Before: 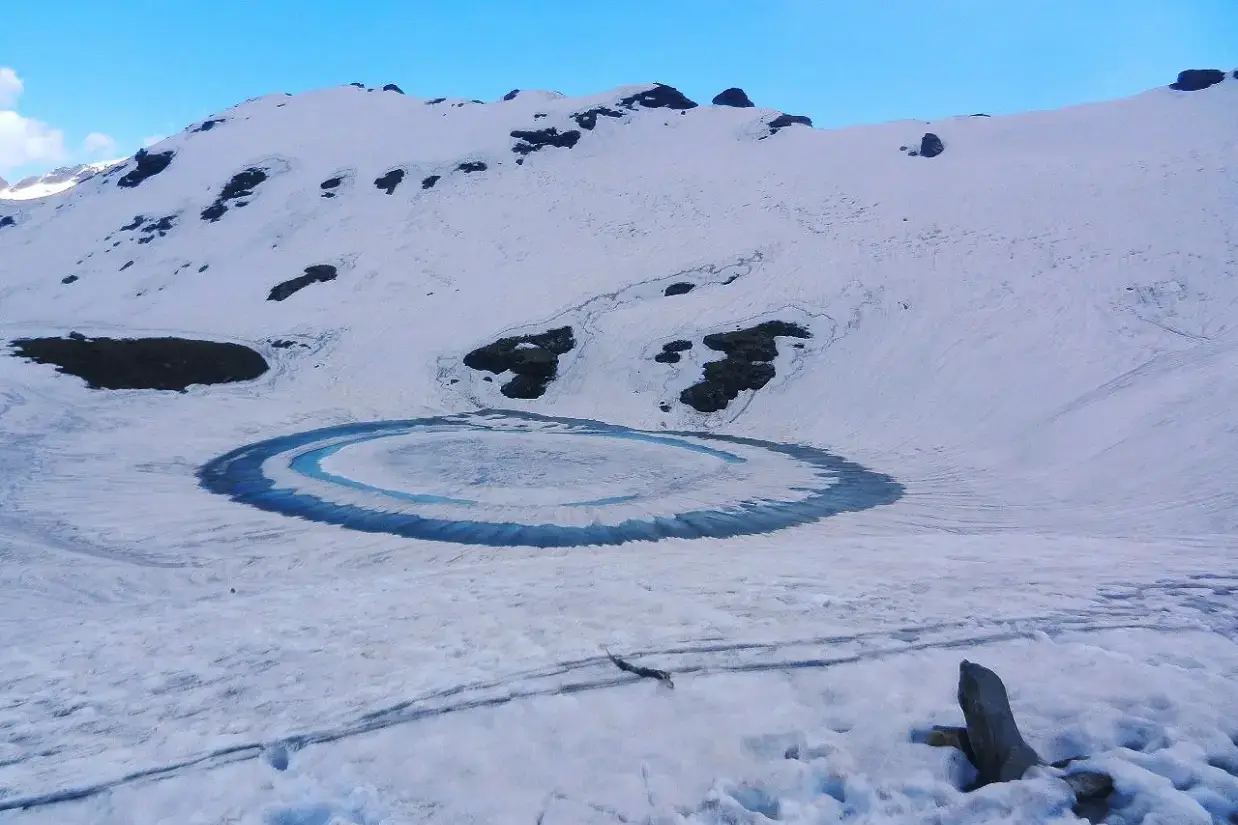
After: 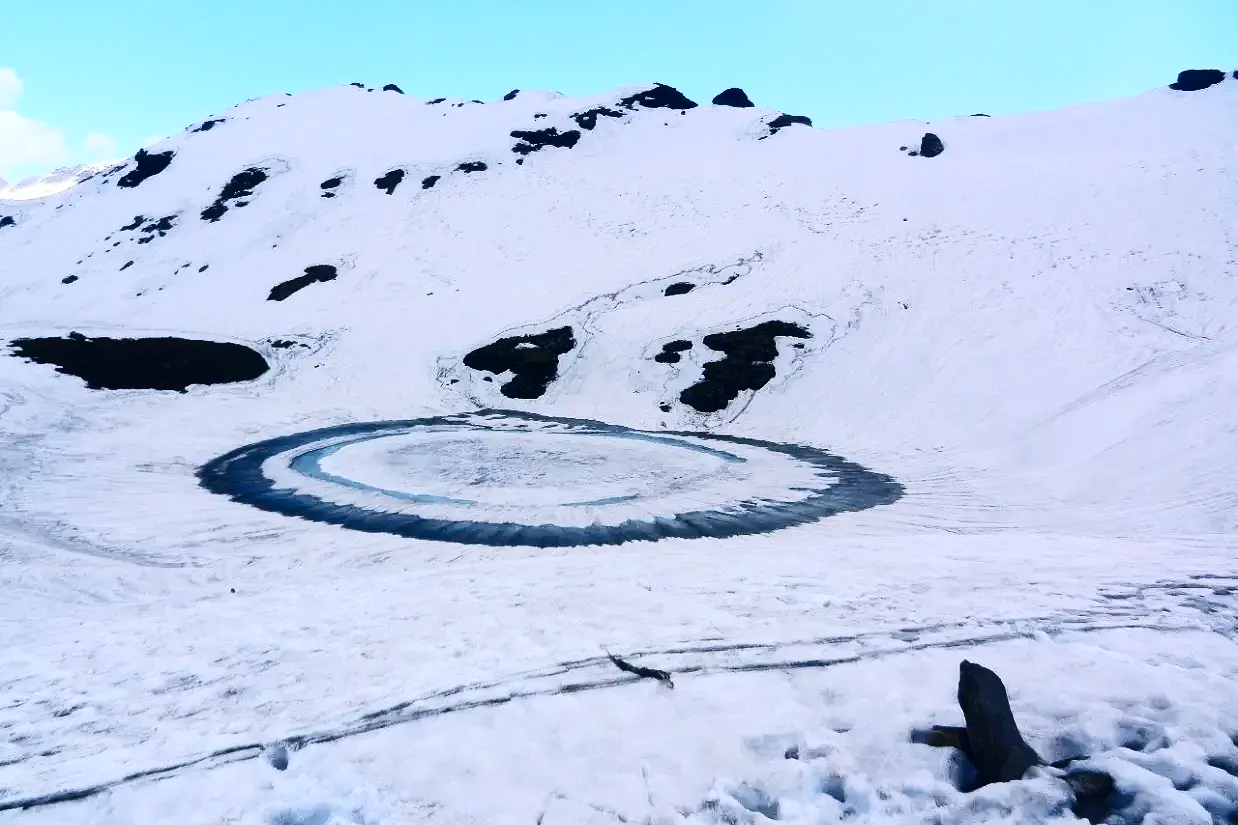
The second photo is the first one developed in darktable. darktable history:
contrast equalizer: octaves 7, y [[0.6 ×6], [0.55 ×6], [0 ×6], [0 ×6], [0 ×6]], mix -0.3
contrast brightness saturation: contrast 0.5, saturation -0.1
